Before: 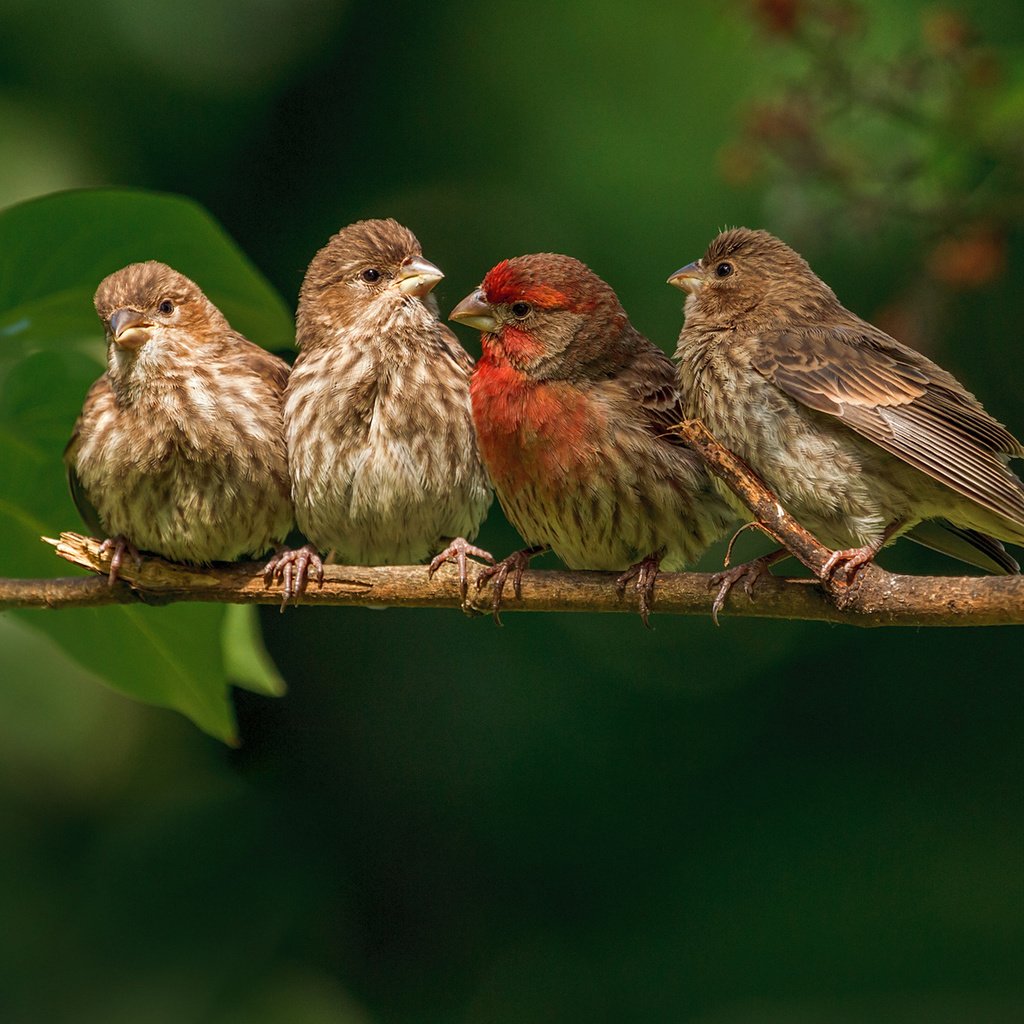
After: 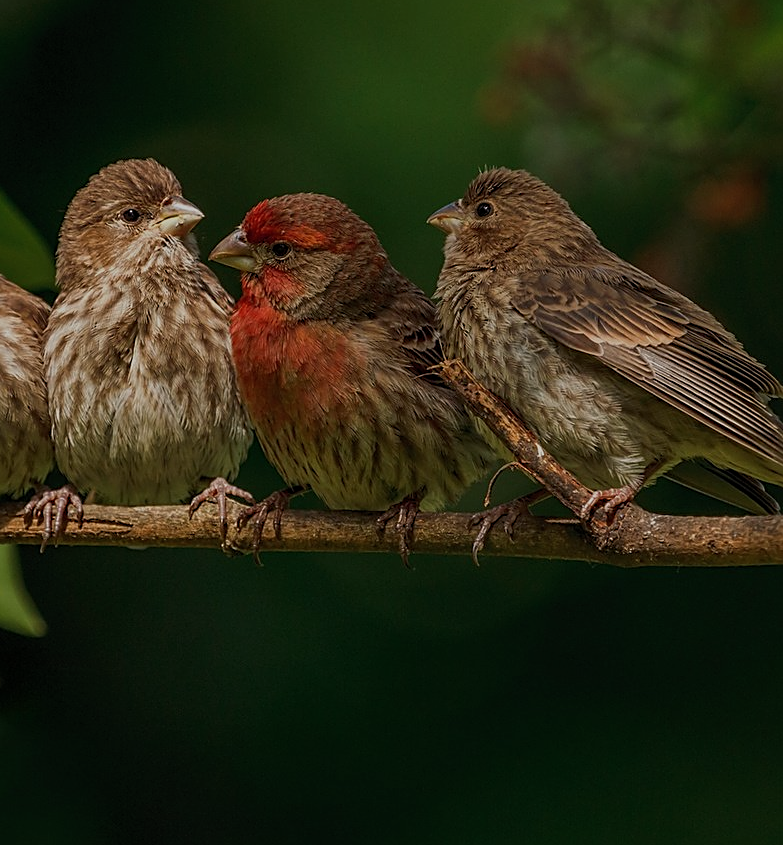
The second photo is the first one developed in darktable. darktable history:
exposure: exposure -0.983 EV, compensate exposure bias true, compensate highlight preservation false
sharpen: on, module defaults
crop: left 23.443%, top 5.908%, bottom 11.532%
